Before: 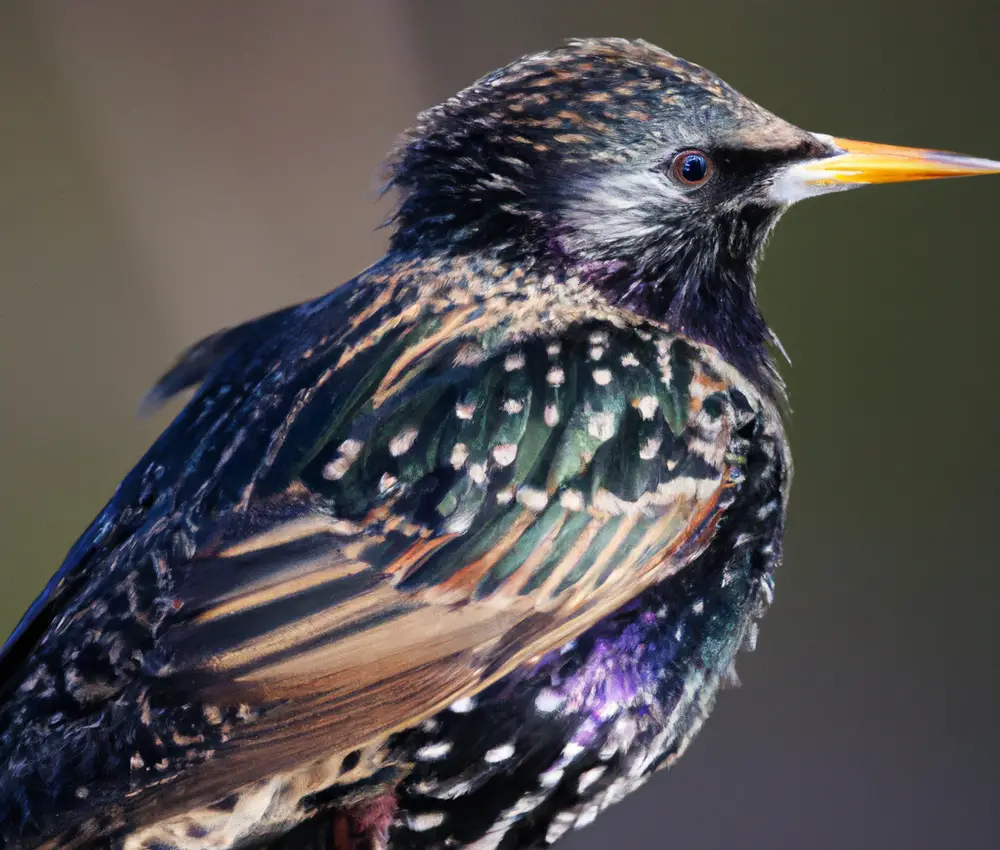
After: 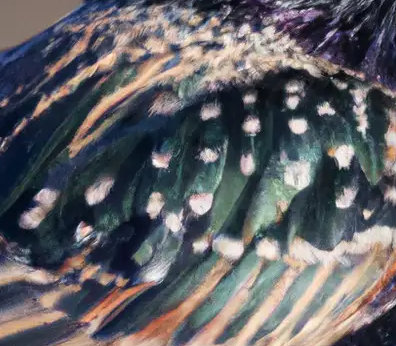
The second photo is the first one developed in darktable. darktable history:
crop: left 30.456%, top 29.551%, right 29.881%, bottom 29.736%
